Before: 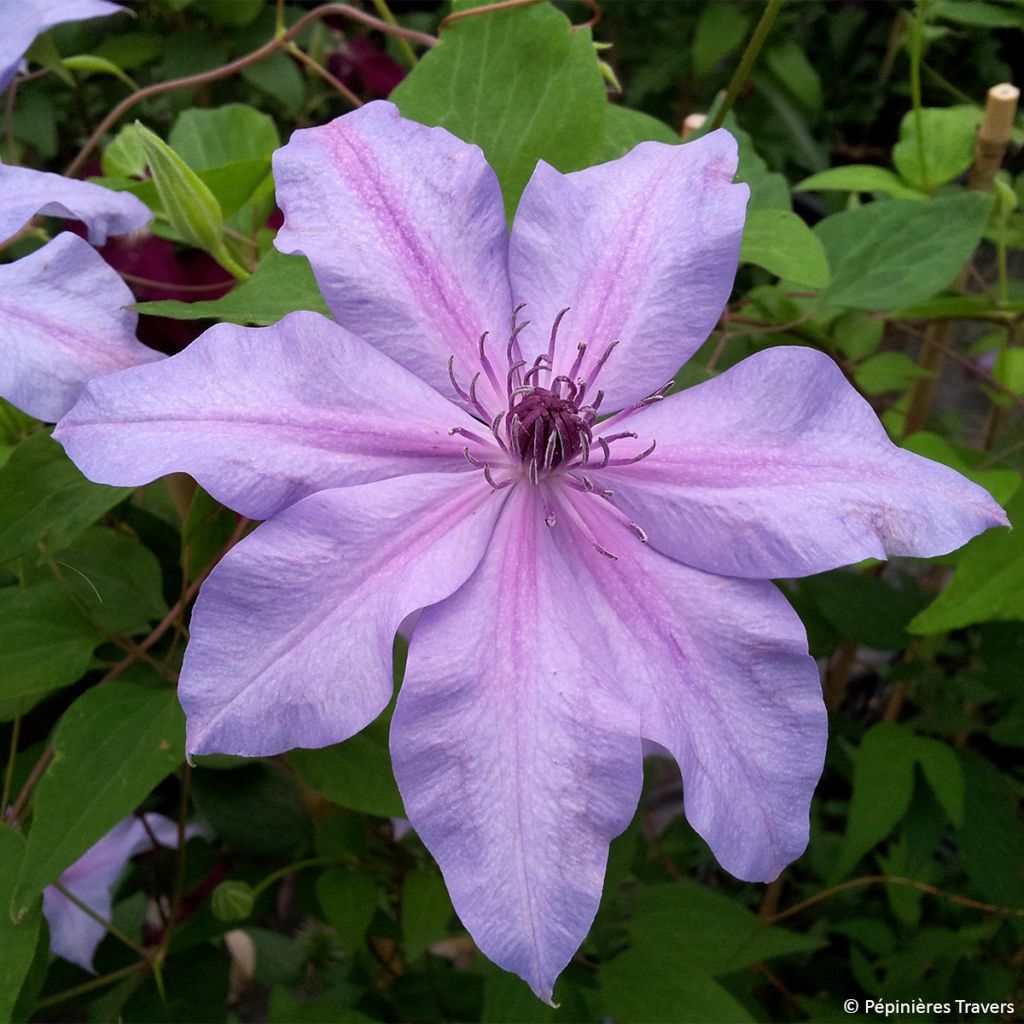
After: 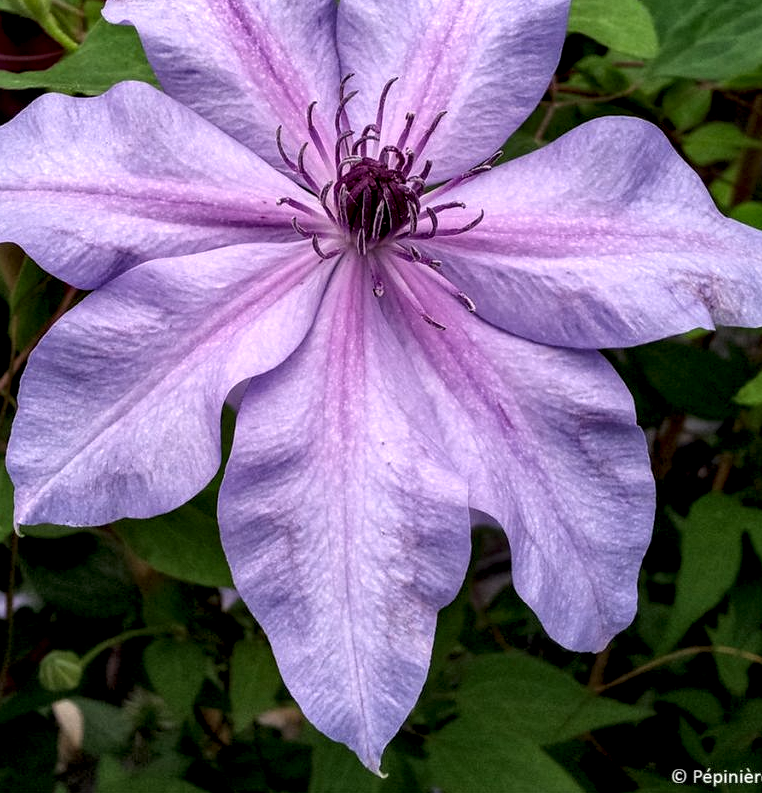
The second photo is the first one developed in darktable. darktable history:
local contrast: highlights 19%, detail 185%
crop: left 16.83%, top 22.485%, right 8.749%
